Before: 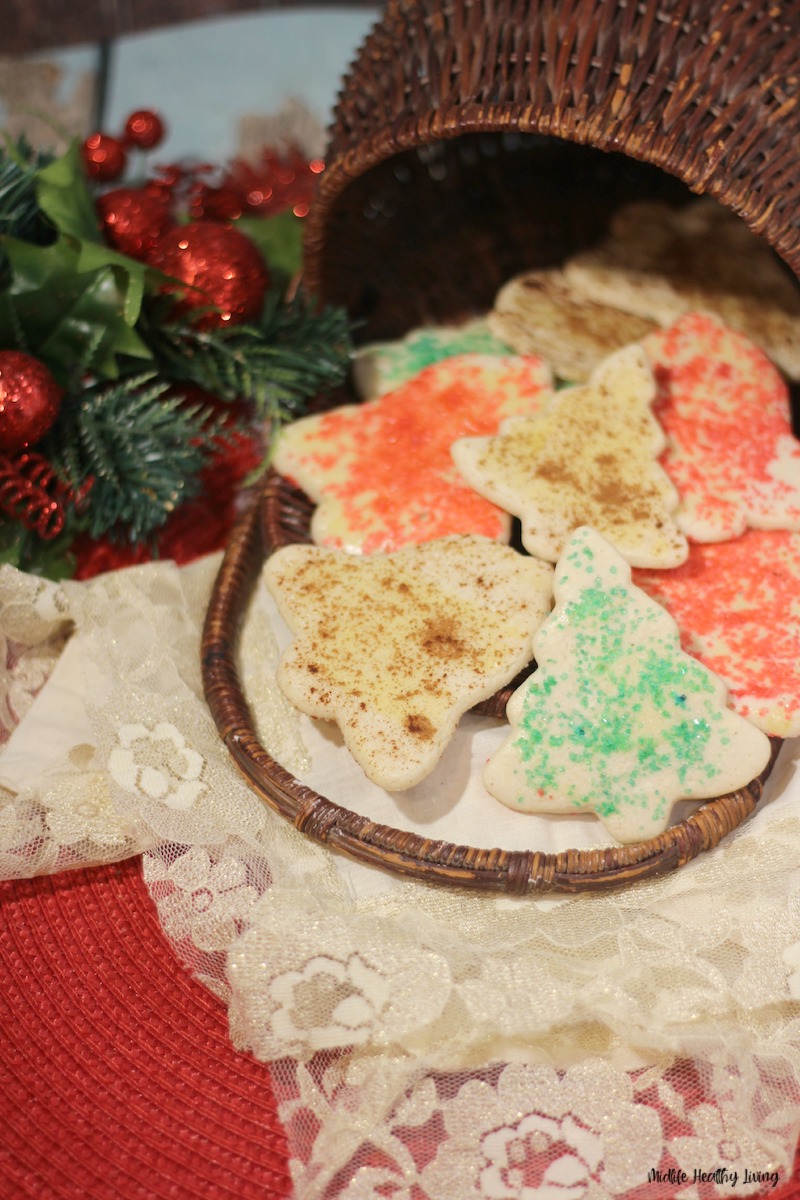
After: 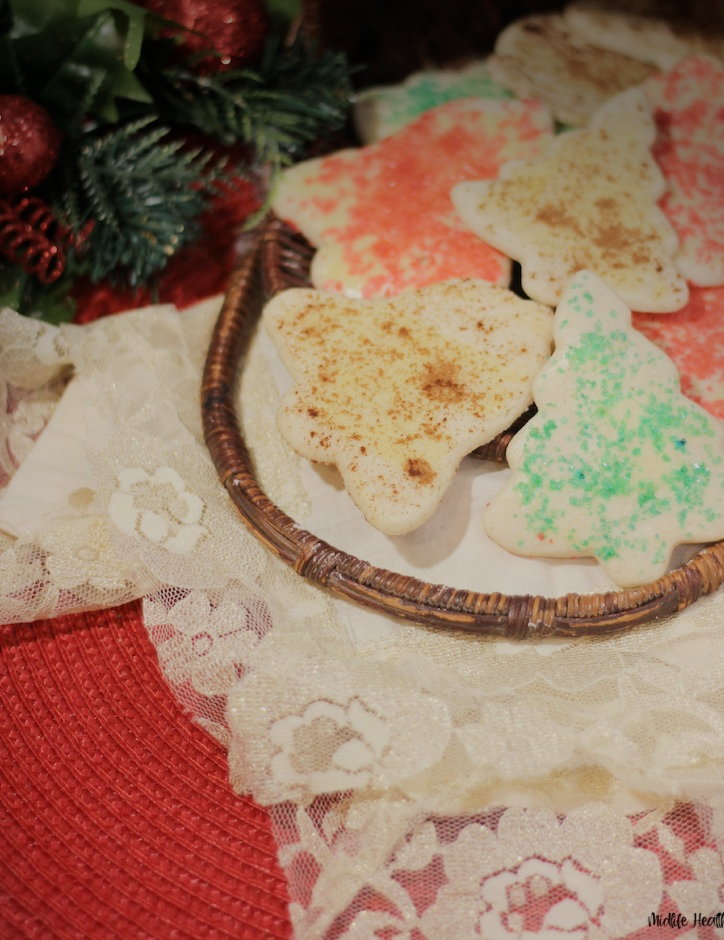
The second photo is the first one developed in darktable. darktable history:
vignetting: brightness -0.588, saturation -0.13, center (-0.025, 0.403)
crop: top 21.409%, right 9.448%, bottom 0.22%
filmic rgb: black relative exposure -7.65 EV, white relative exposure 4.56 EV, hardness 3.61, contrast in shadows safe
